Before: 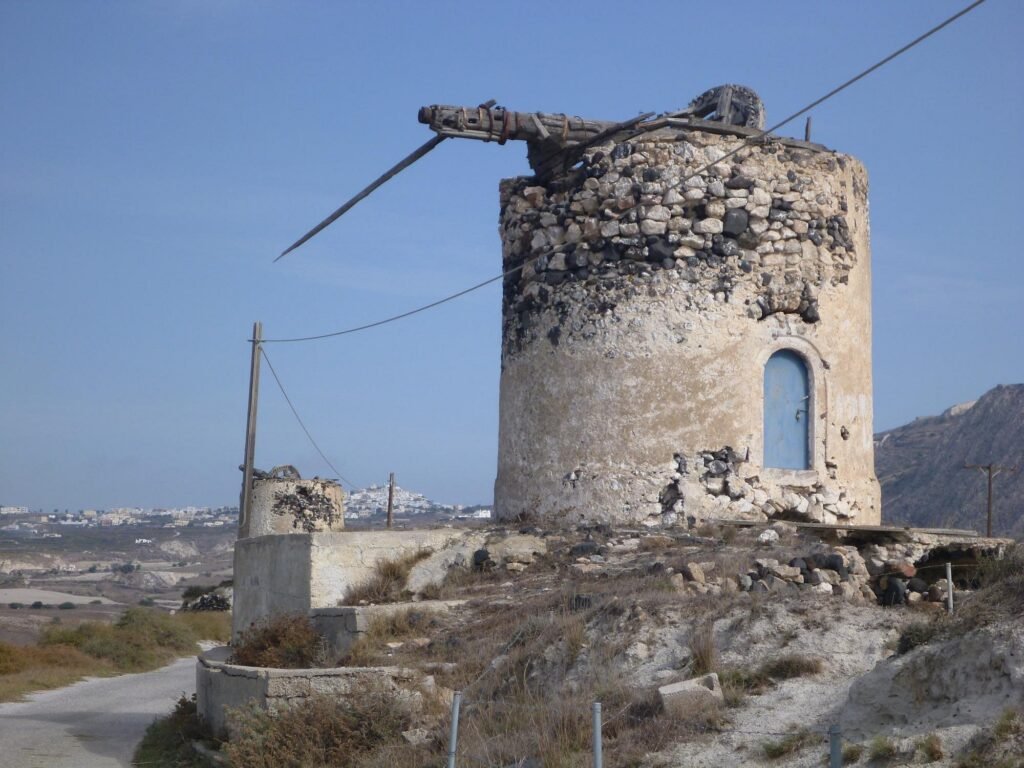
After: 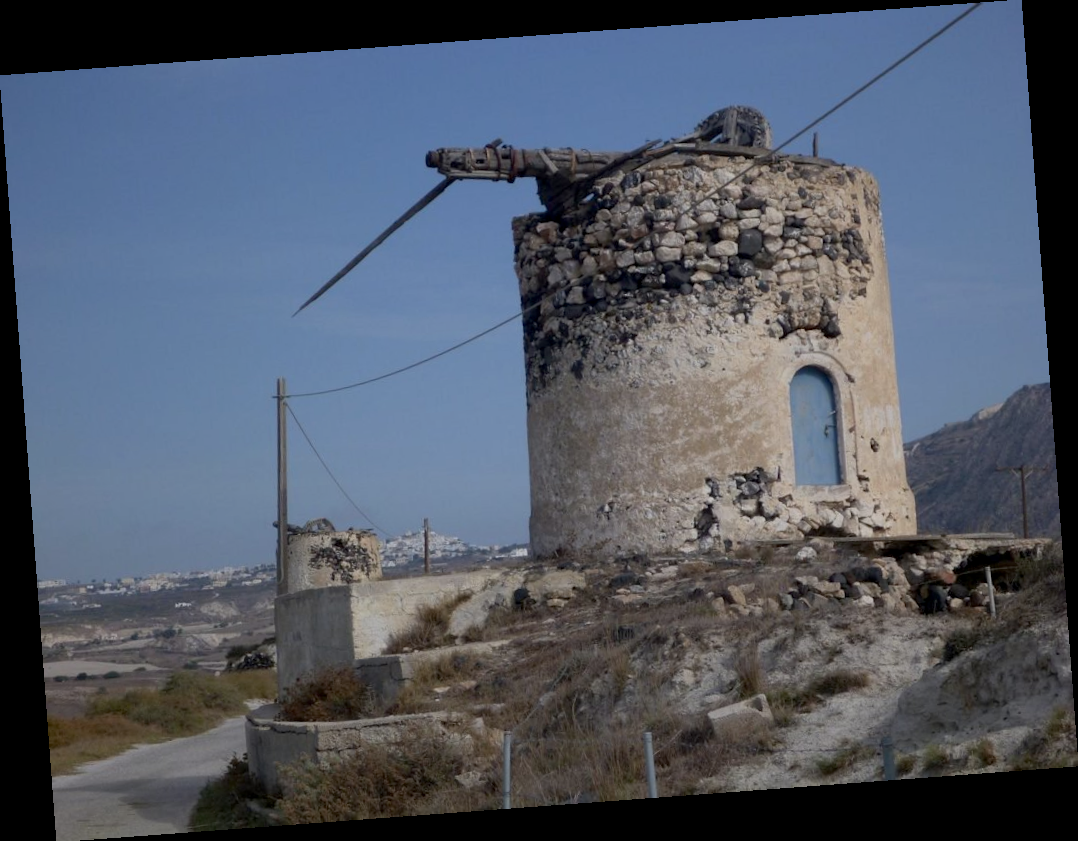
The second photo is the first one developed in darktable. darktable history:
rotate and perspective: rotation -4.25°, automatic cropping off
exposure: black level correction 0.009, exposure -0.637 EV, compensate highlight preservation false
